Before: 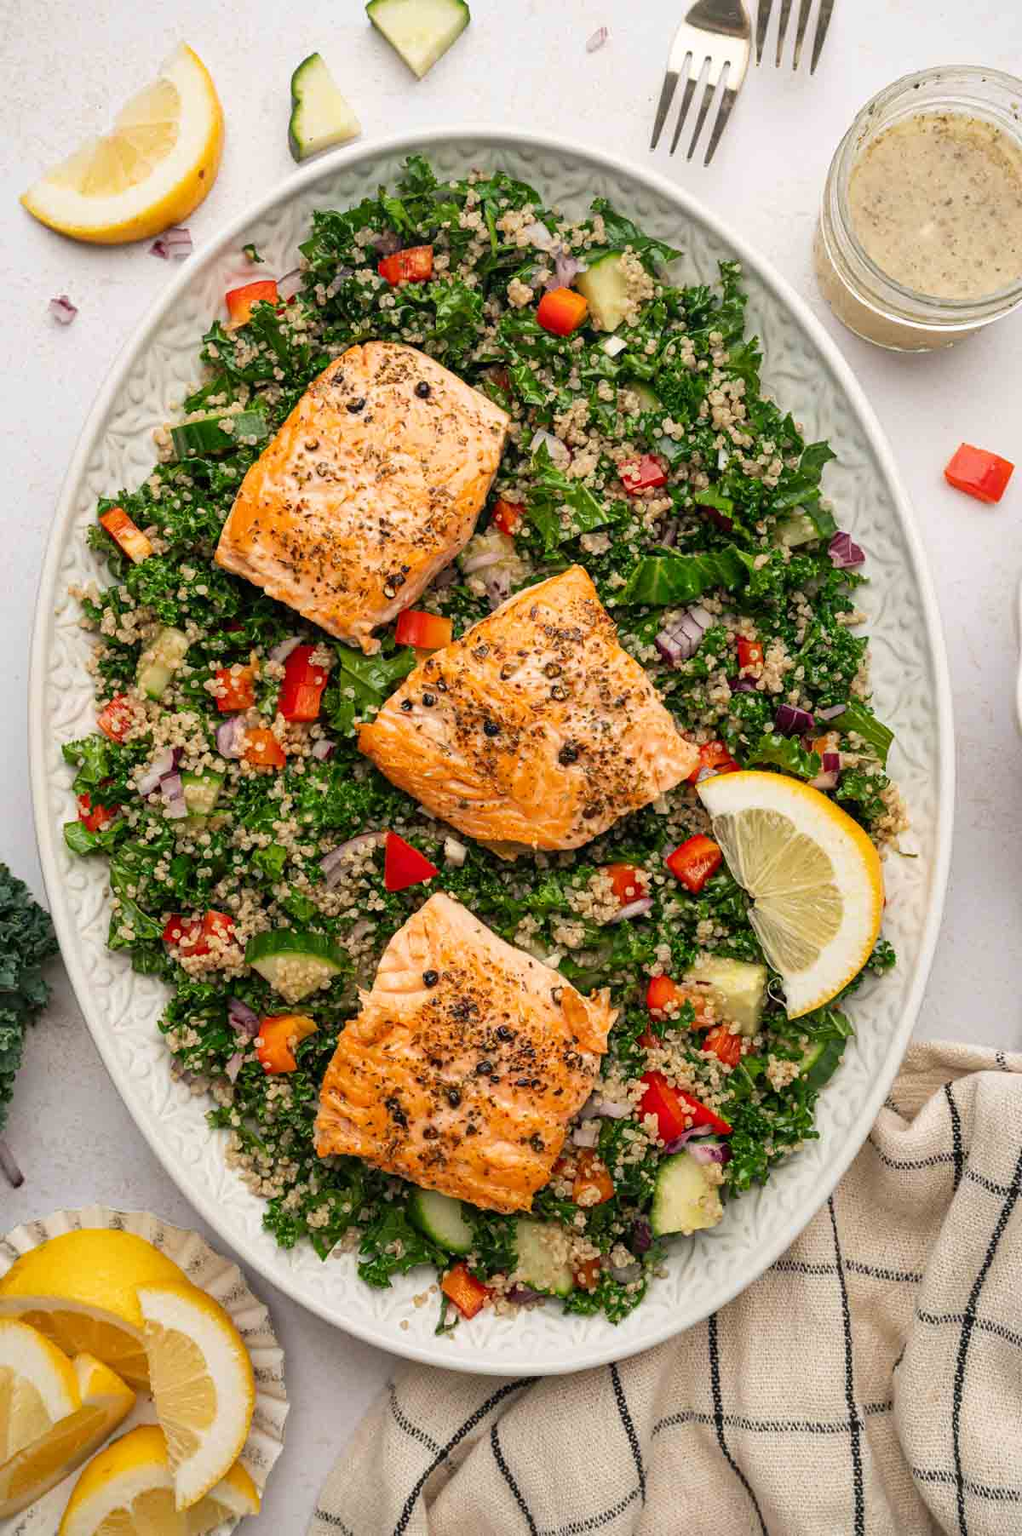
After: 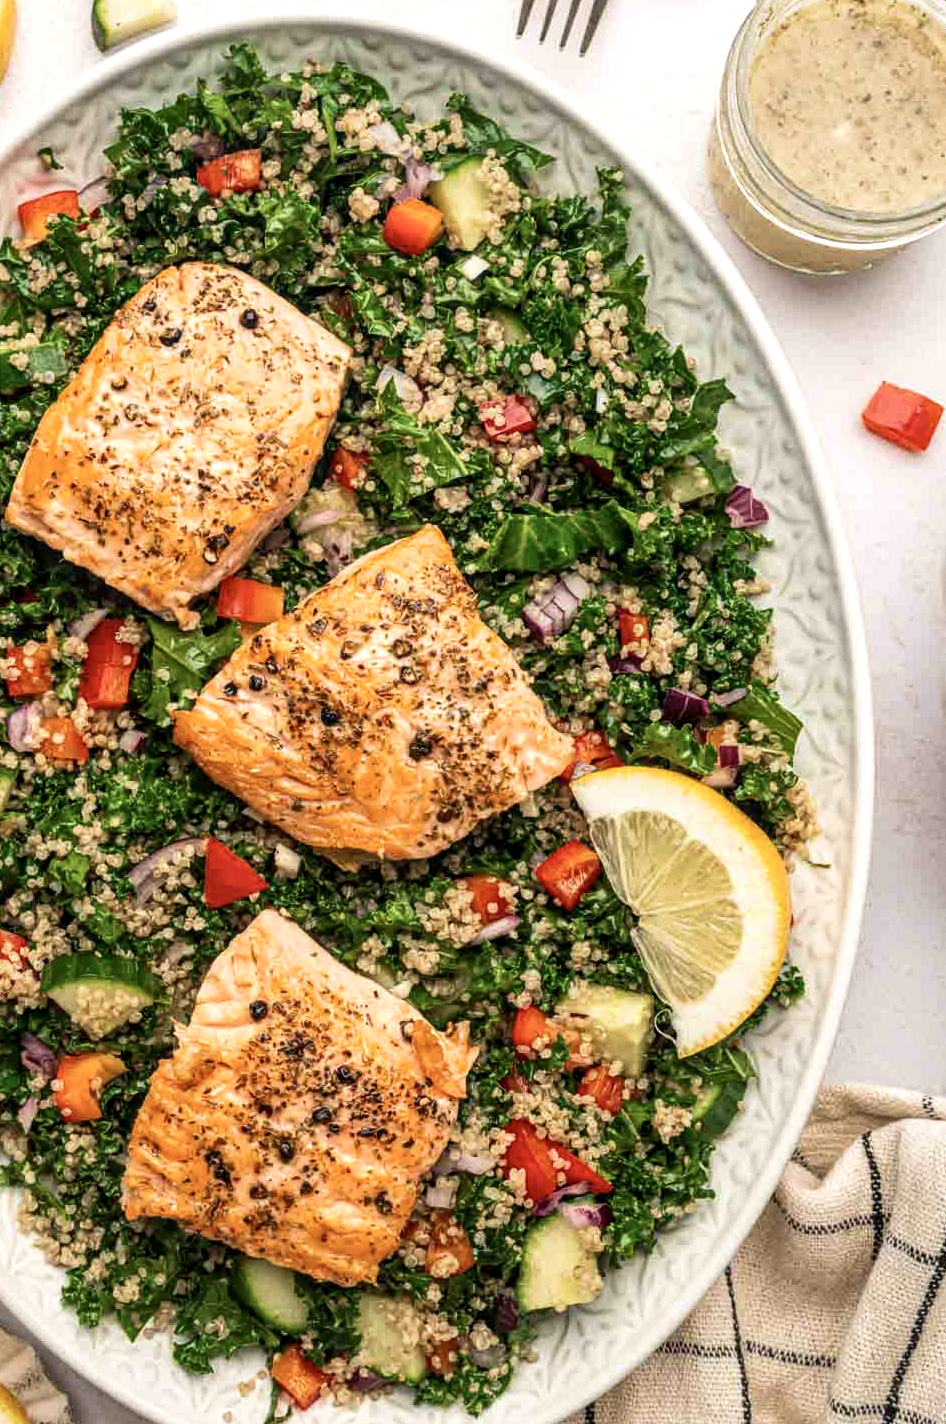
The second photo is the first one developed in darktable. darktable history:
velvia: on, module defaults
crop and rotate: left 20.642%, top 7.724%, right 0.503%, bottom 13.291%
contrast brightness saturation: contrast 0.112, saturation -0.157
local contrast: detail 130%
exposure: exposure 0.203 EV, compensate highlight preservation false
